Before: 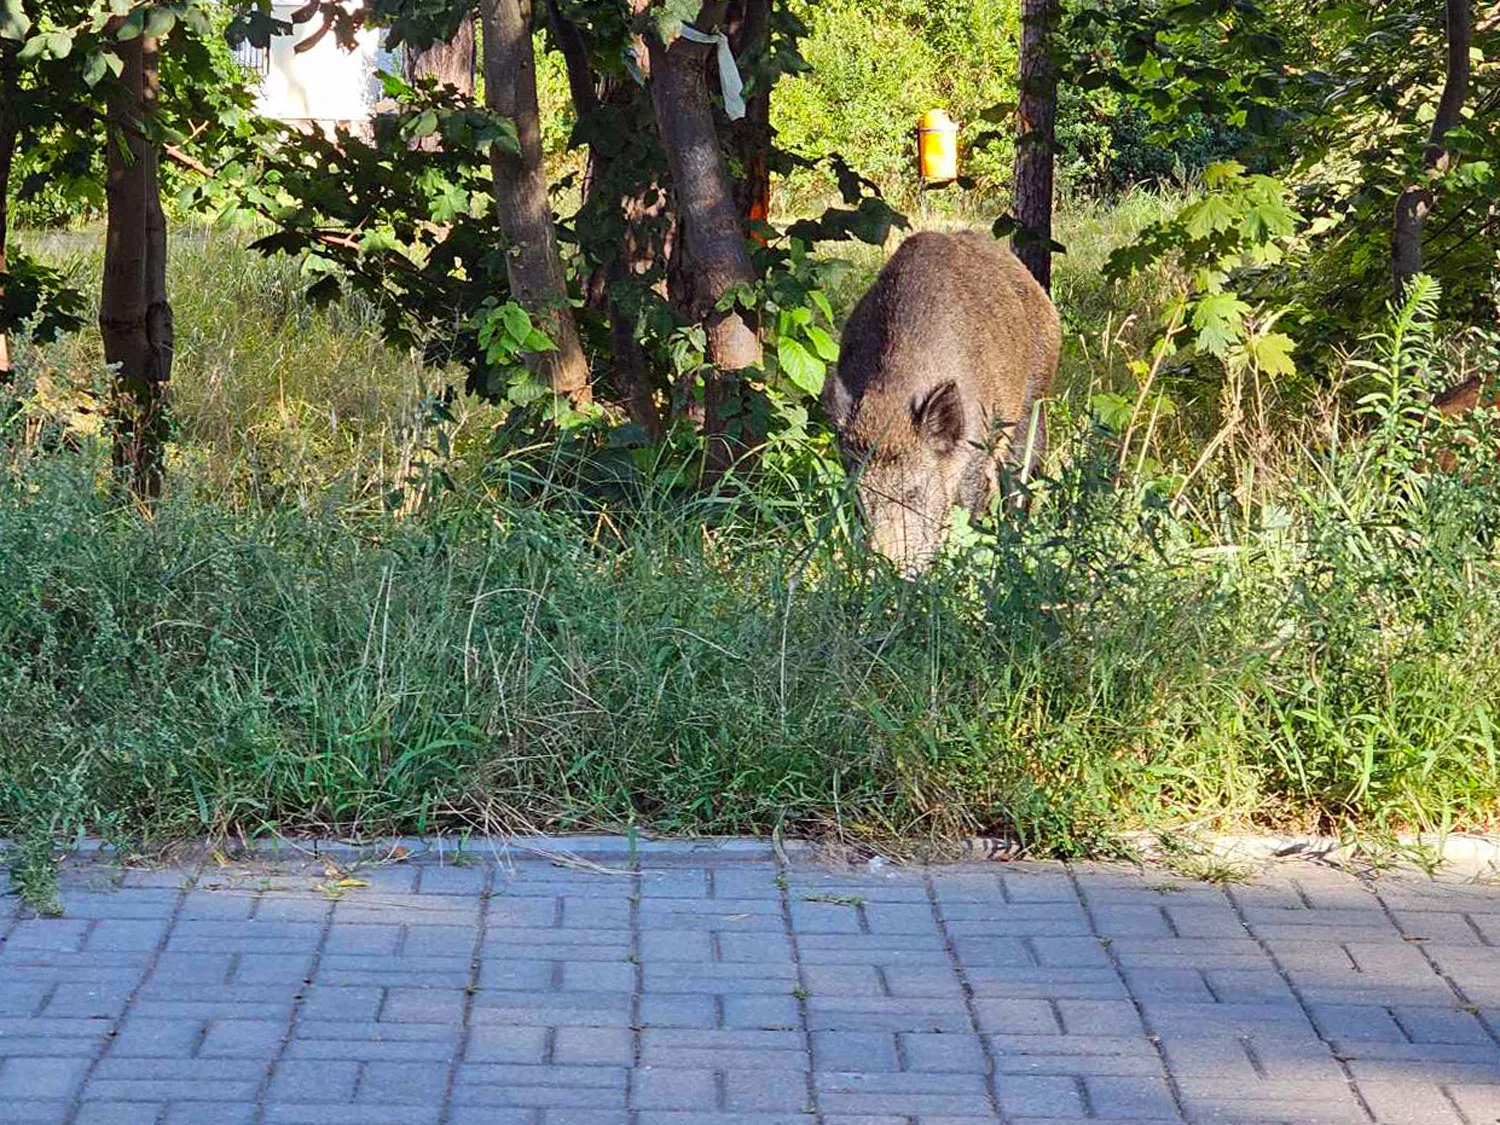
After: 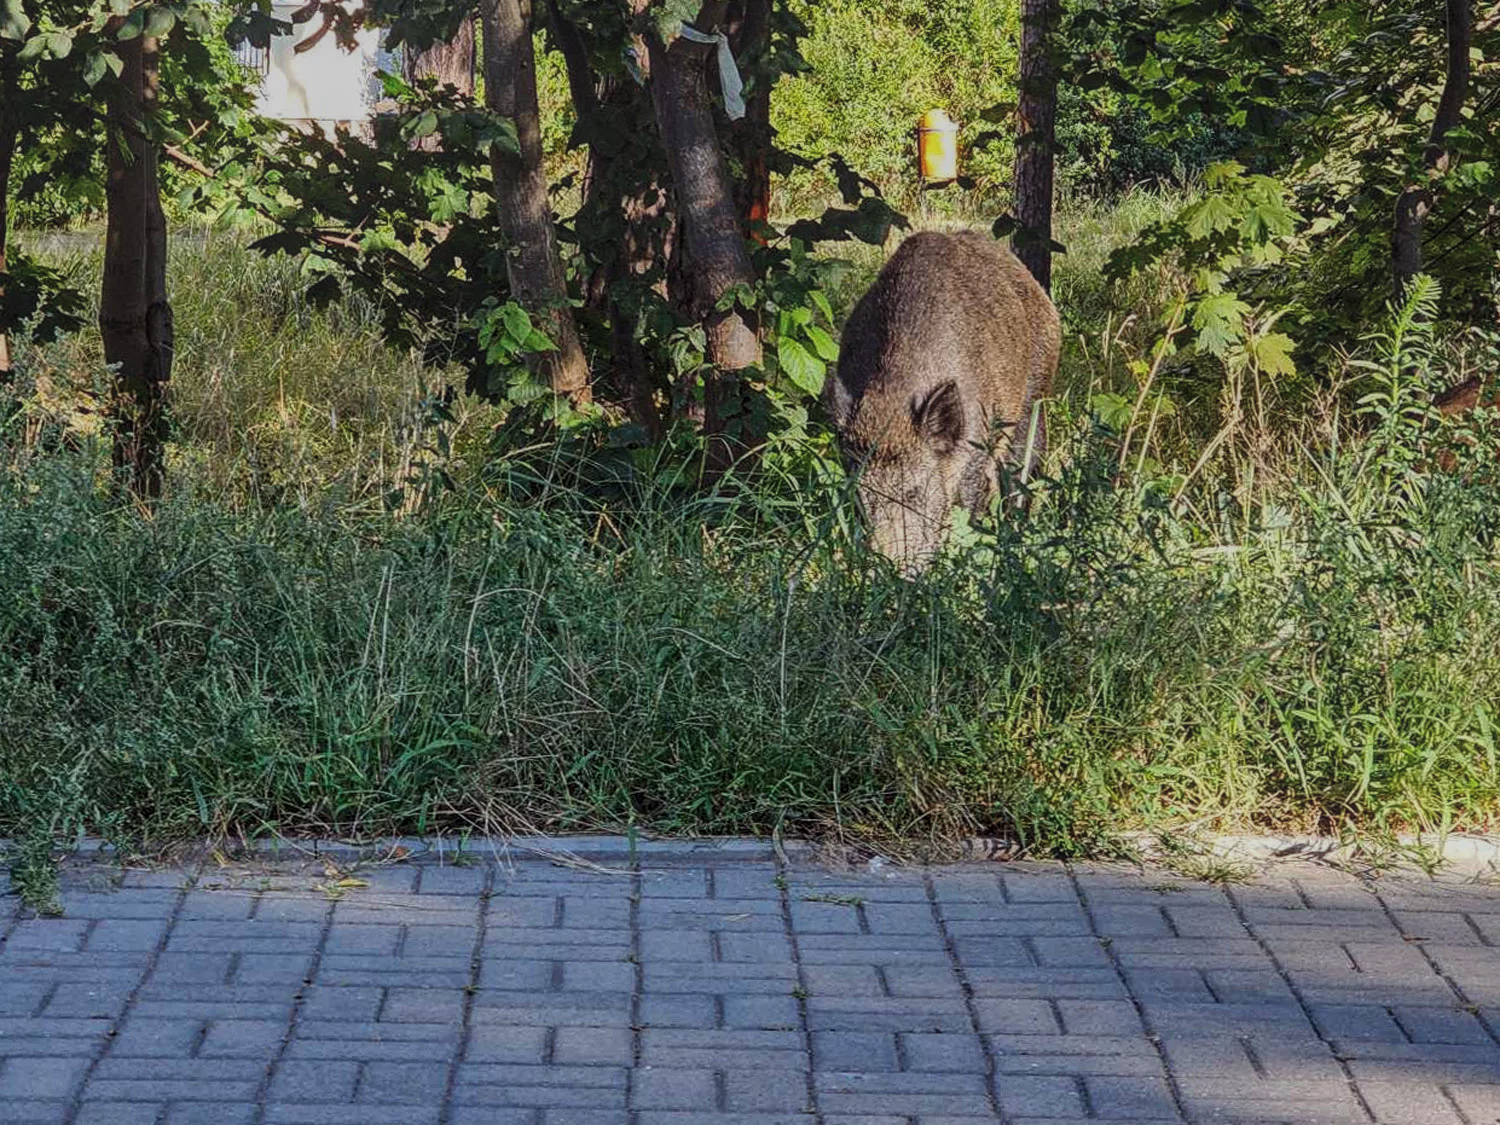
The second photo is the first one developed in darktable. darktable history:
exposure: black level correction -0.016, exposure -1.018 EV, compensate highlight preservation false
bloom: size 40%
local contrast: highlights 100%, shadows 100%, detail 200%, midtone range 0.2
